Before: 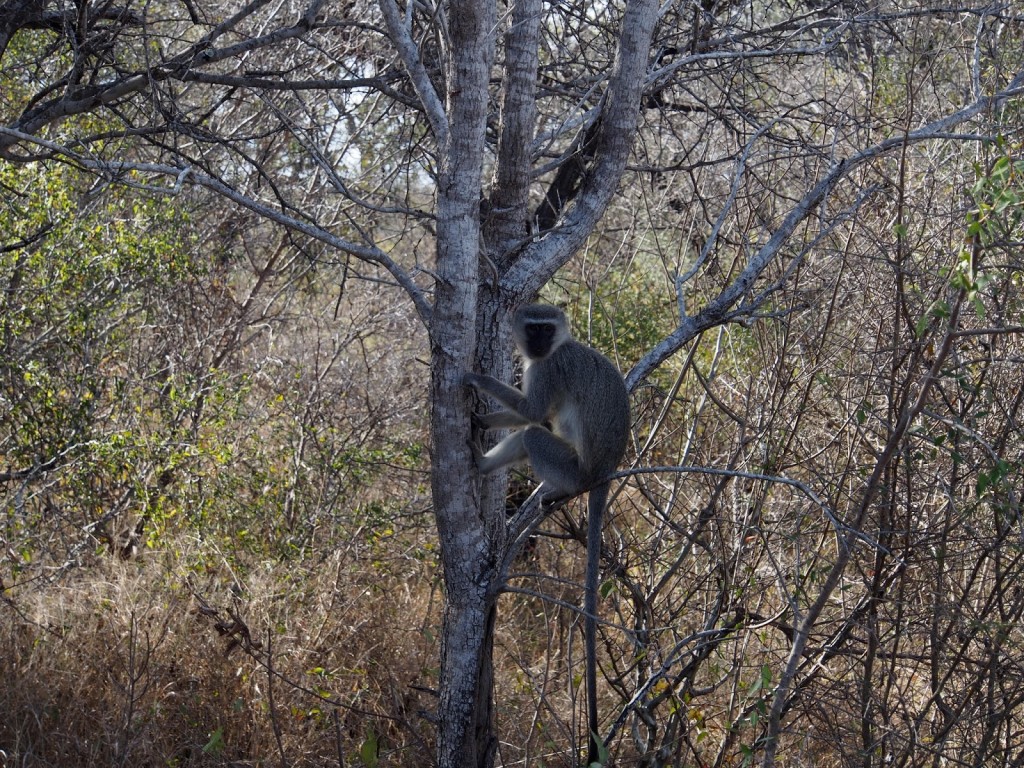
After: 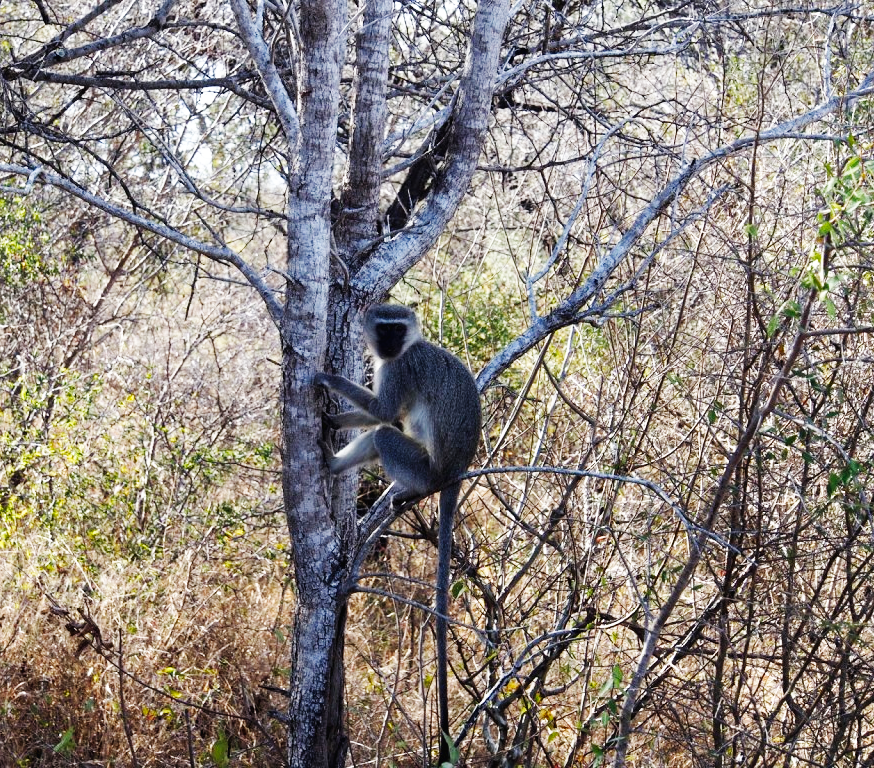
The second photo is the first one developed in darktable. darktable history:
crop and rotate: left 14.584%
base curve: curves: ch0 [(0, 0.003) (0.001, 0.002) (0.006, 0.004) (0.02, 0.022) (0.048, 0.086) (0.094, 0.234) (0.162, 0.431) (0.258, 0.629) (0.385, 0.8) (0.548, 0.918) (0.751, 0.988) (1, 1)], preserve colors none
